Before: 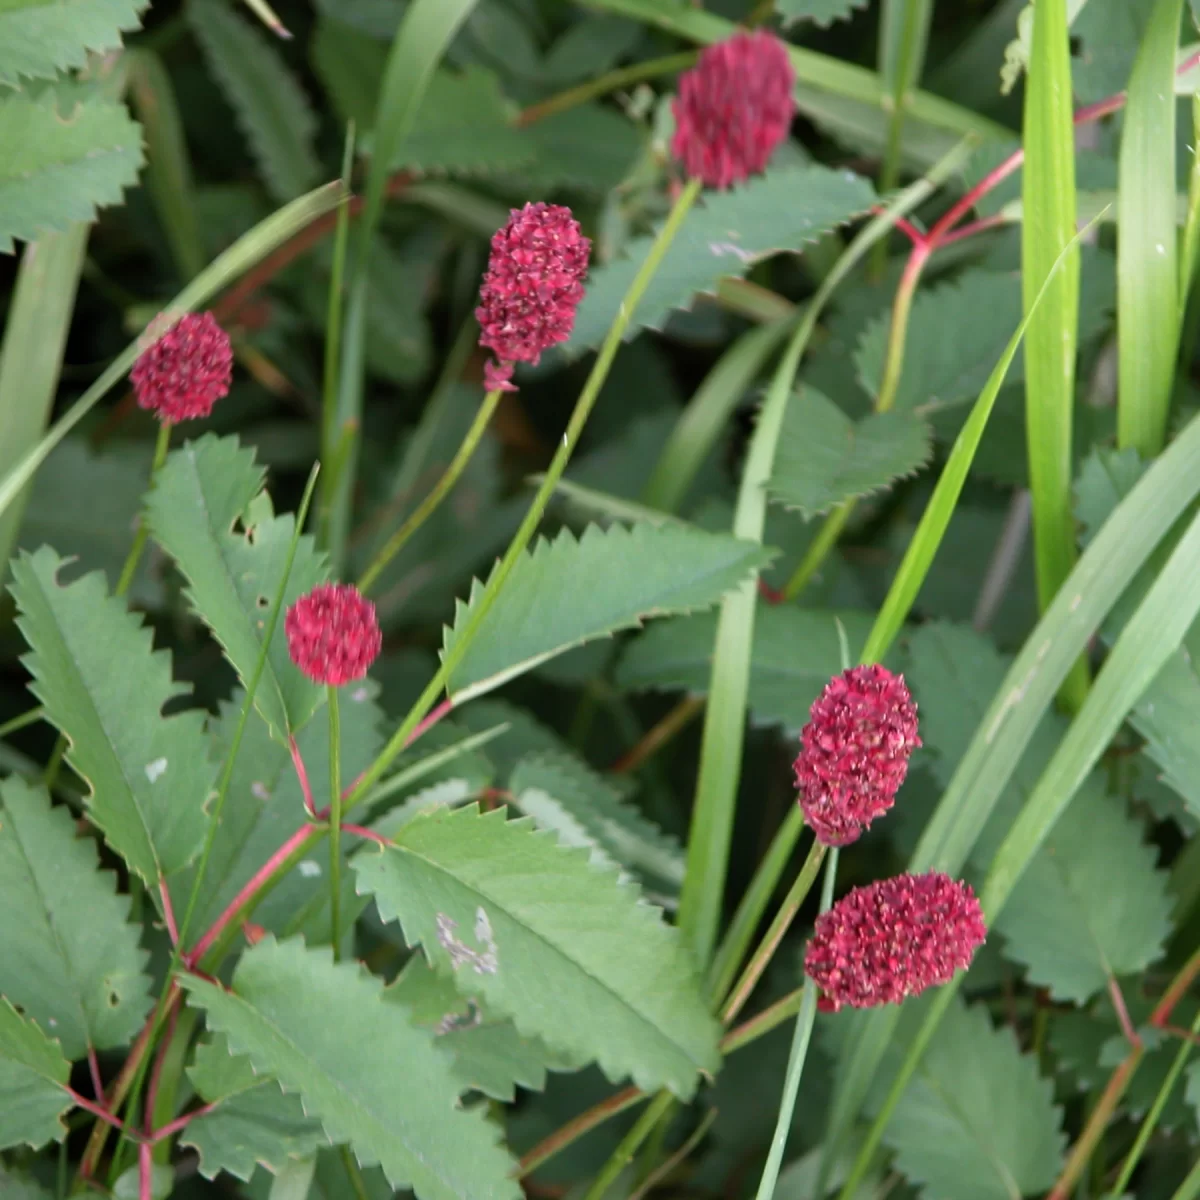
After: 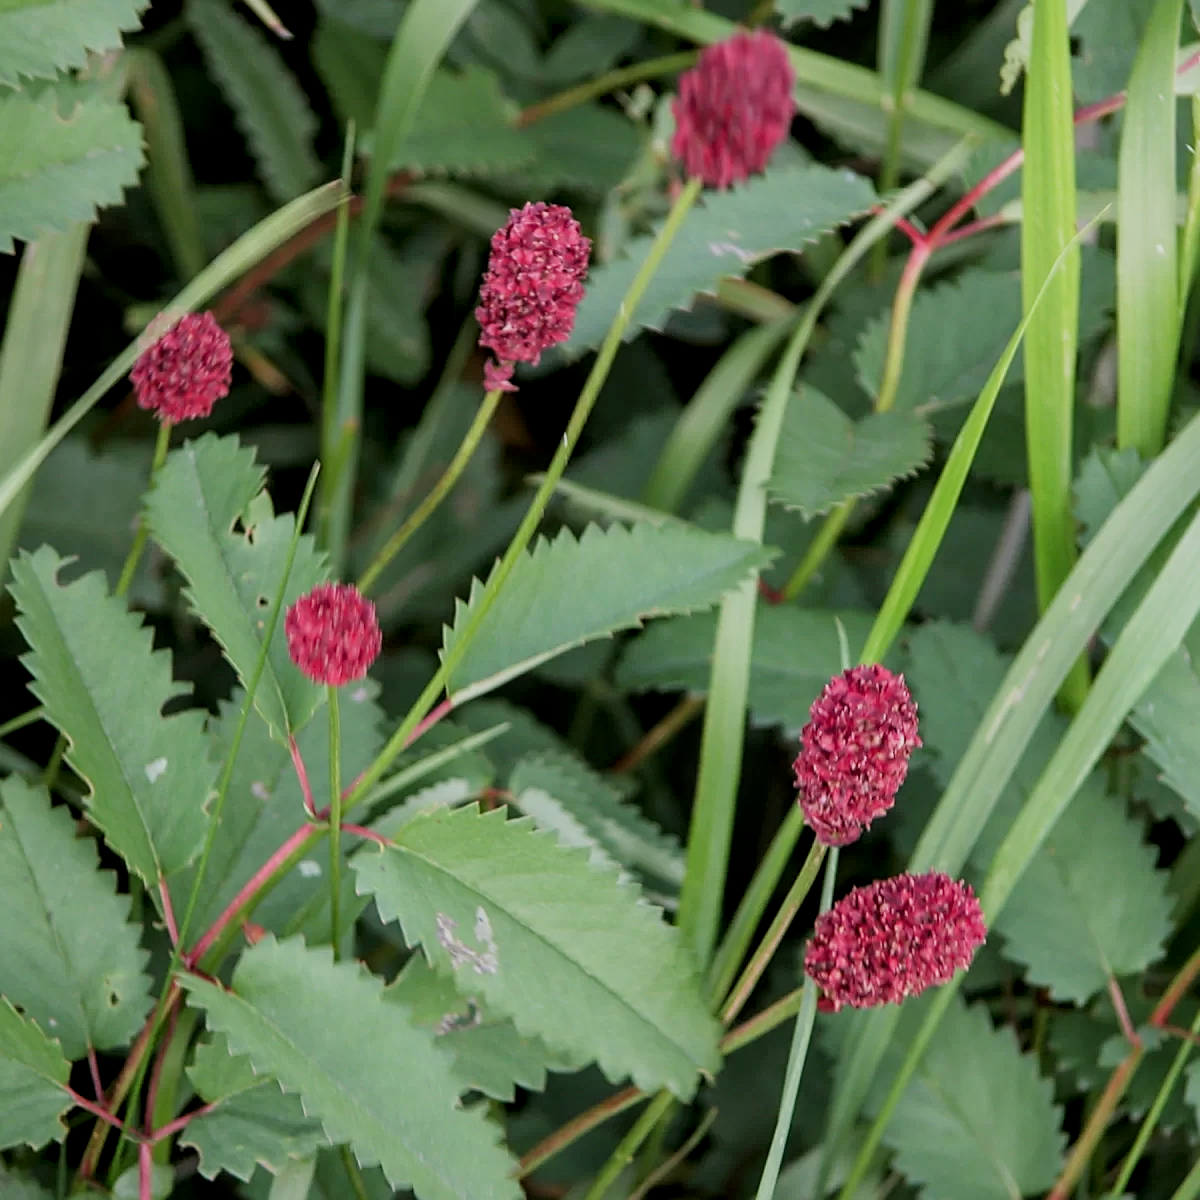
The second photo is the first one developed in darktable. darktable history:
local contrast: on, module defaults
sharpen: on, module defaults
filmic rgb: black relative exposure -7.65 EV, white relative exposure 4.56 EV, hardness 3.61
